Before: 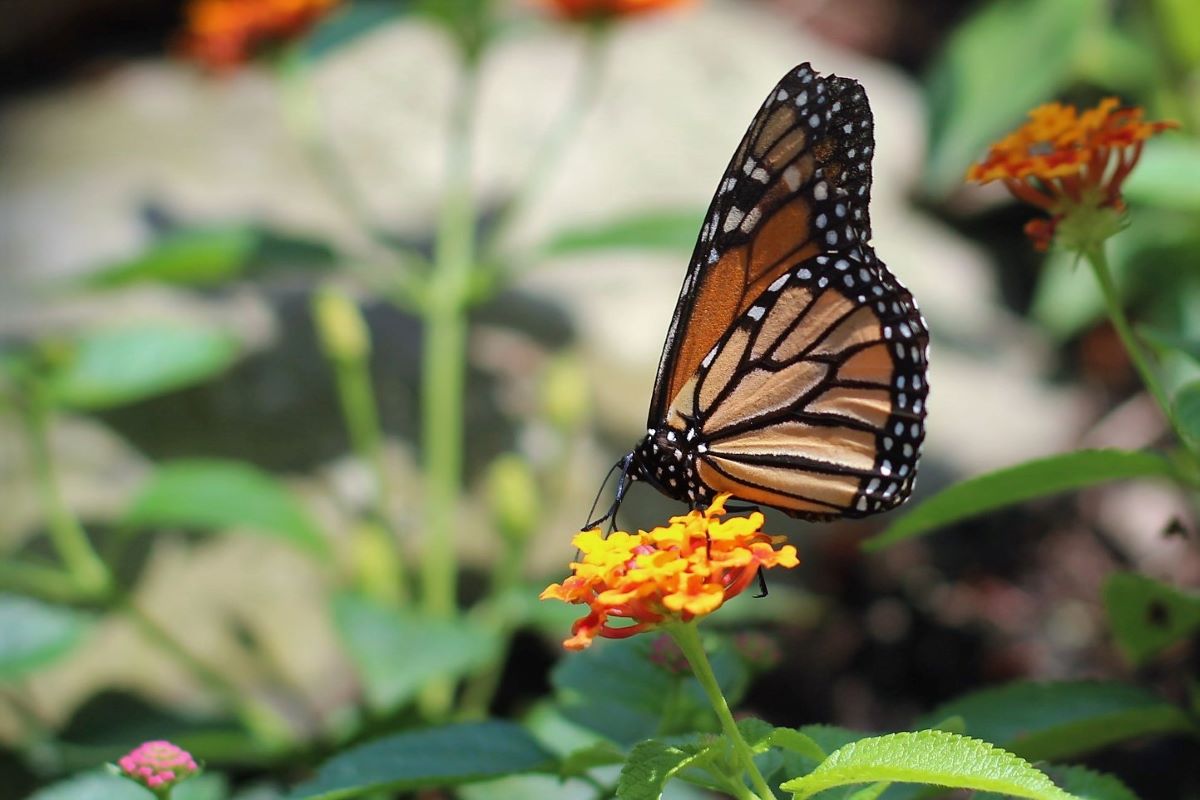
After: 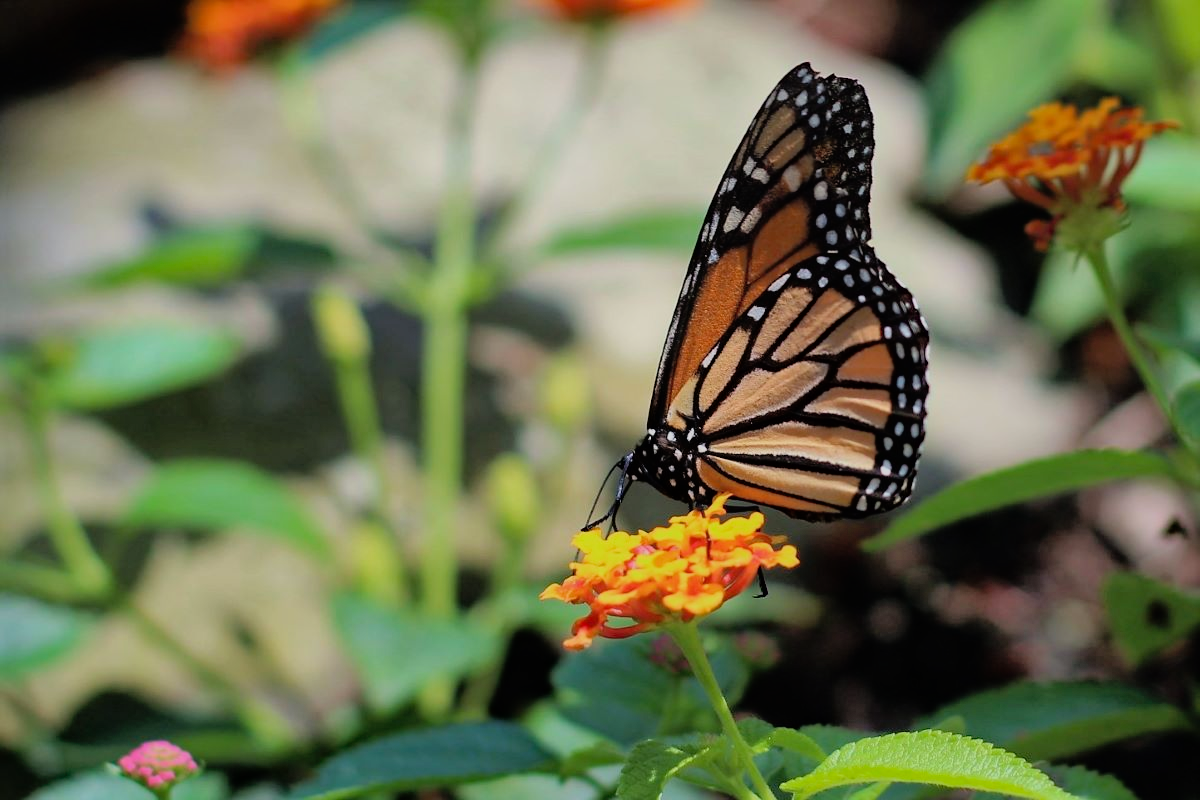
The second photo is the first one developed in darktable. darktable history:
filmic rgb: black relative exposure -11.88 EV, white relative exposure 5.43 EV, threshold 3 EV, hardness 4.49, latitude 50%, contrast 1.14, color science v5 (2021), contrast in shadows safe, contrast in highlights safe, enable highlight reconstruction true
haze removal: adaptive false
shadows and highlights: on, module defaults
